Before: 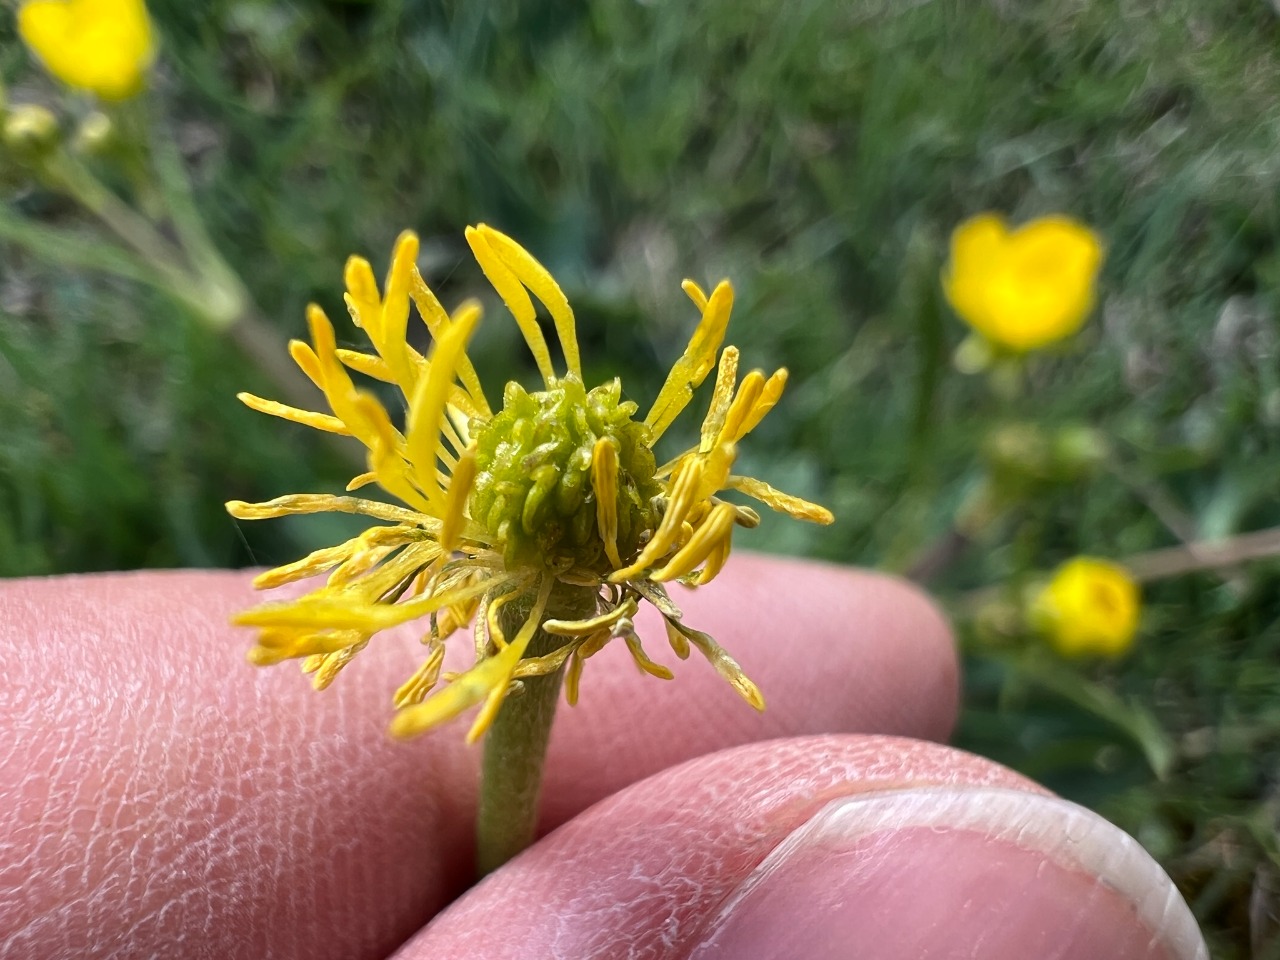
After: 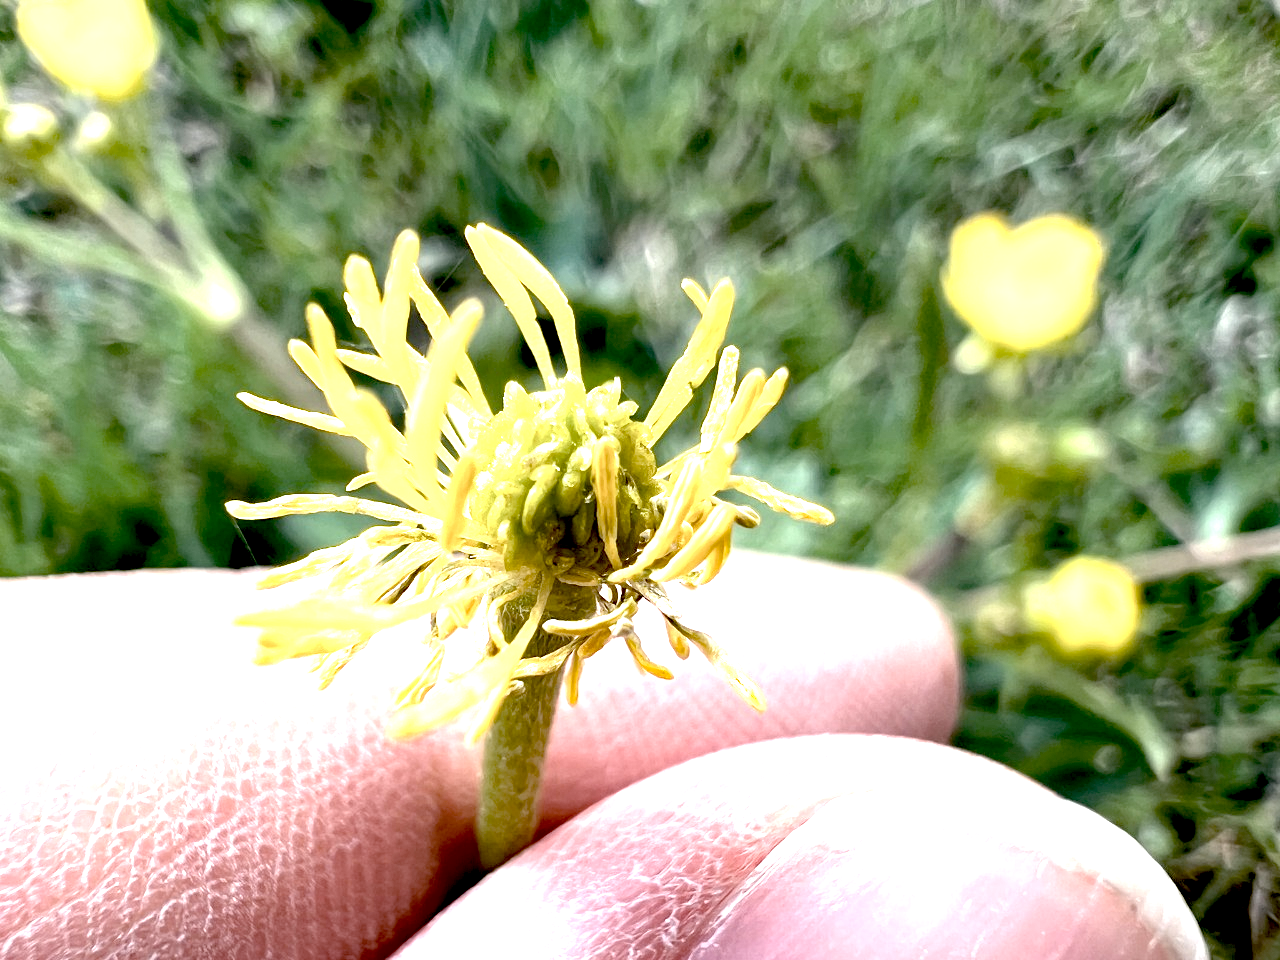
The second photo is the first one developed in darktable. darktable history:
exposure: black level correction 0.016, exposure 1.793 EV, compensate highlight preservation false
color correction: highlights b* -0.023, saturation 0.597
haze removal: compatibility mode true, adaptive false
